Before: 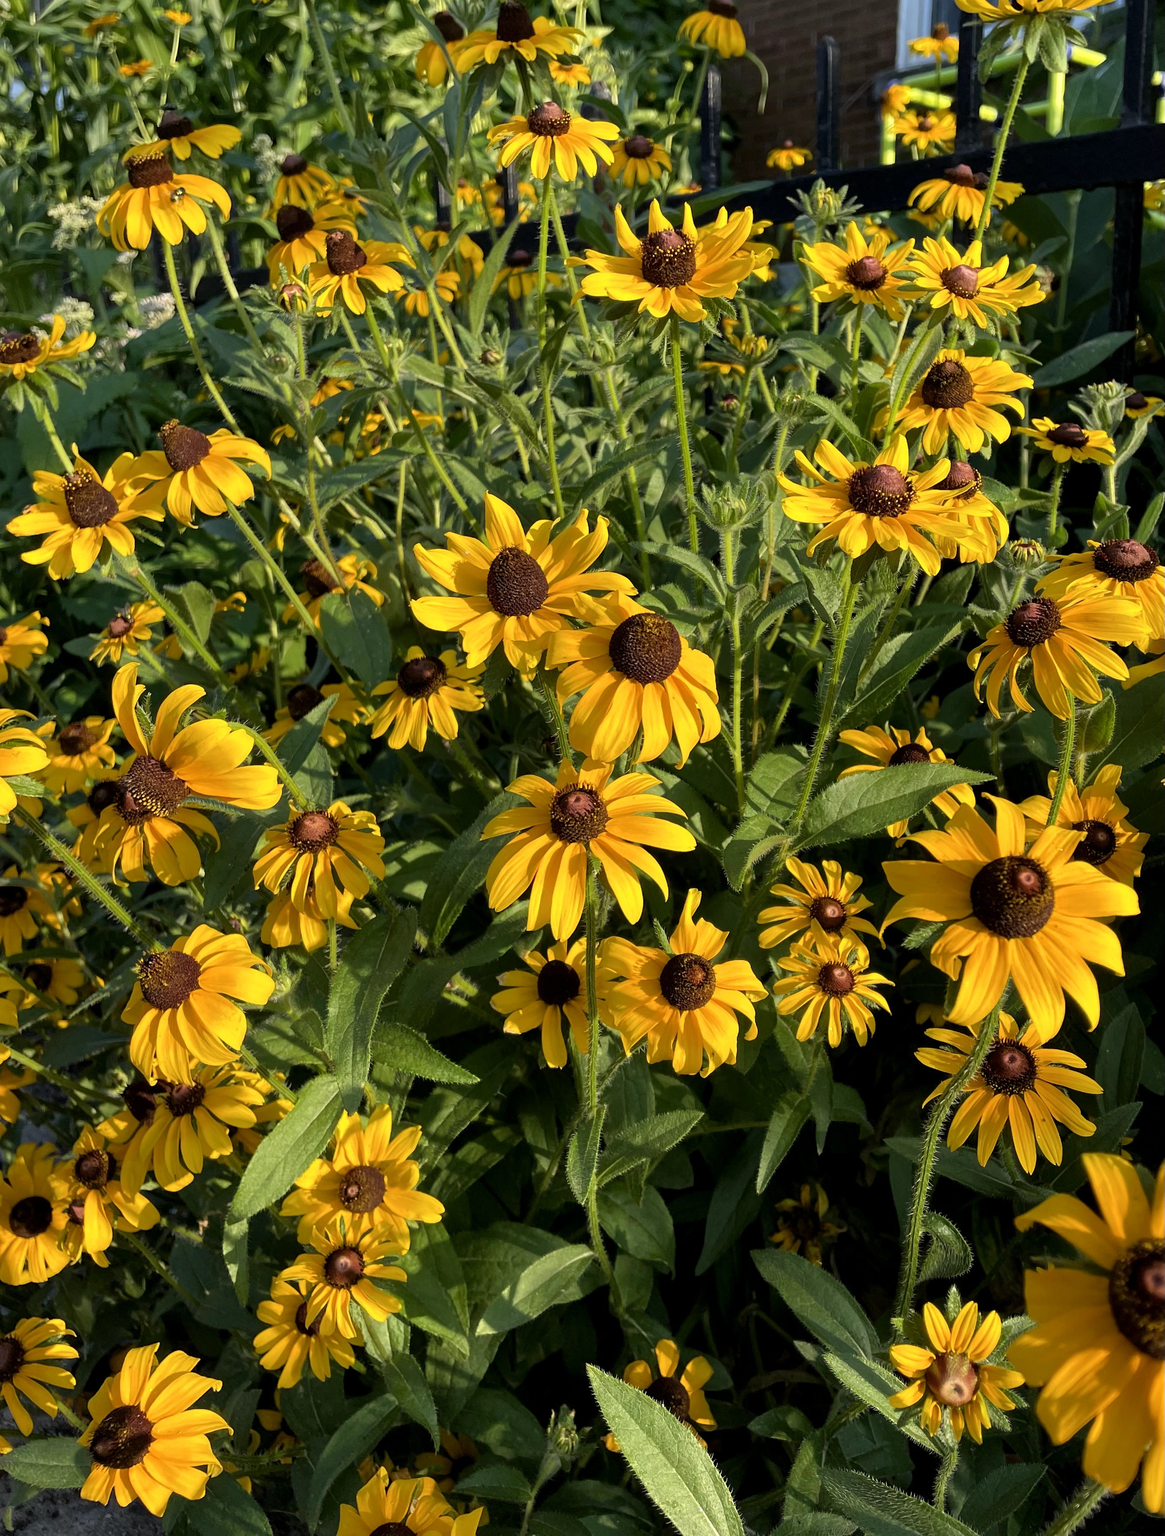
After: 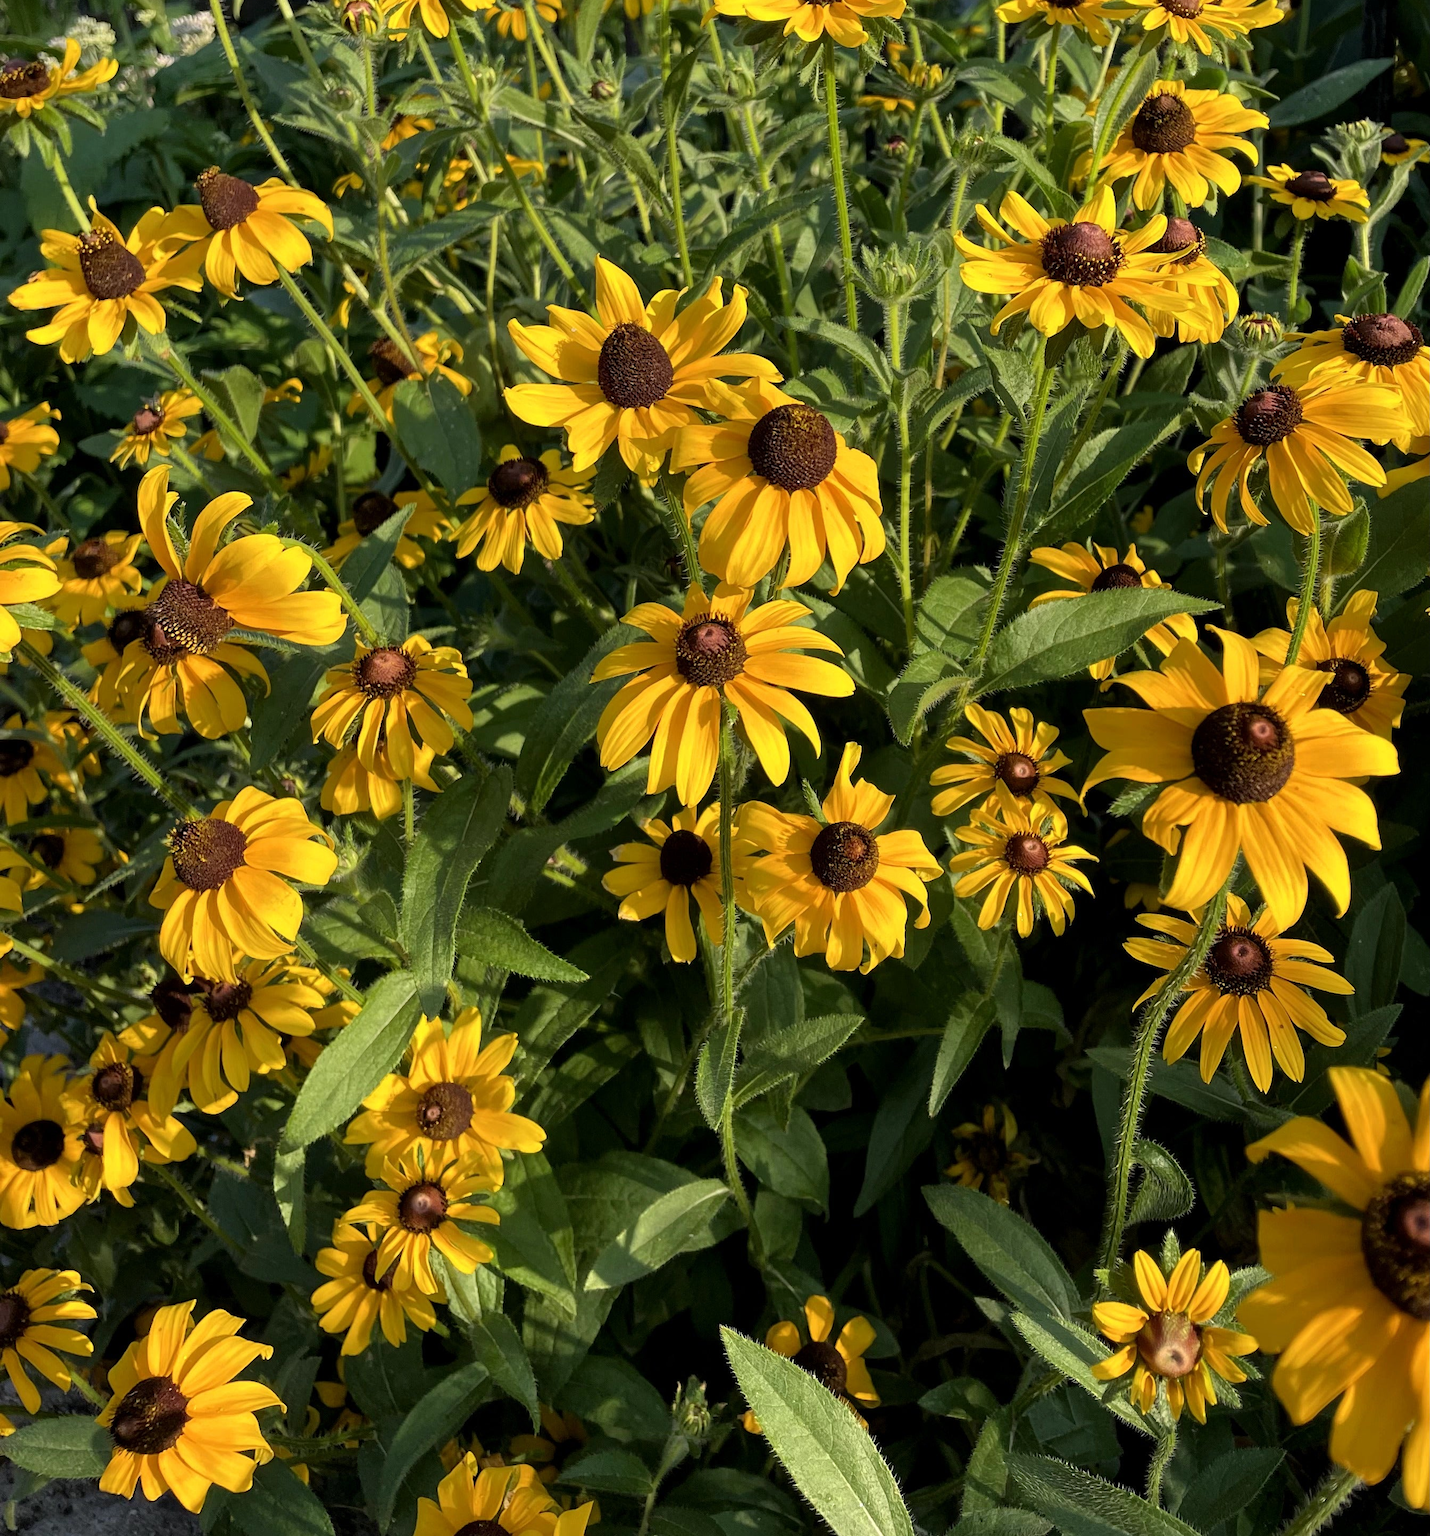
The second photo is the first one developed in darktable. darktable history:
white balance: emerald 1
crop and rotate: top 18.507%
